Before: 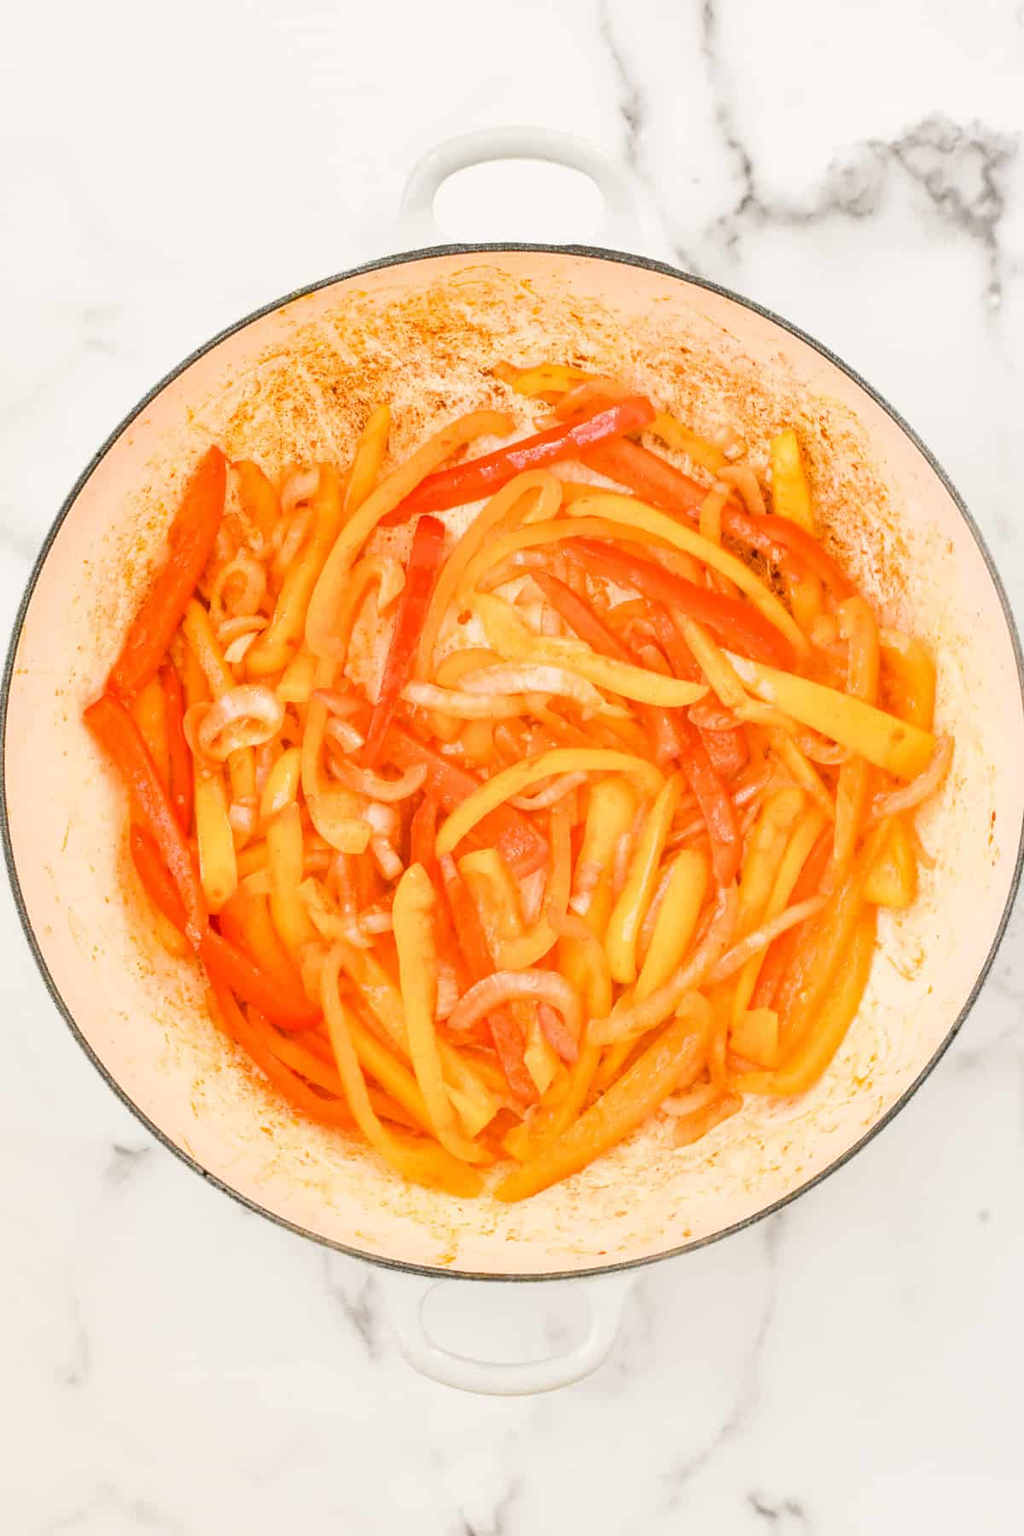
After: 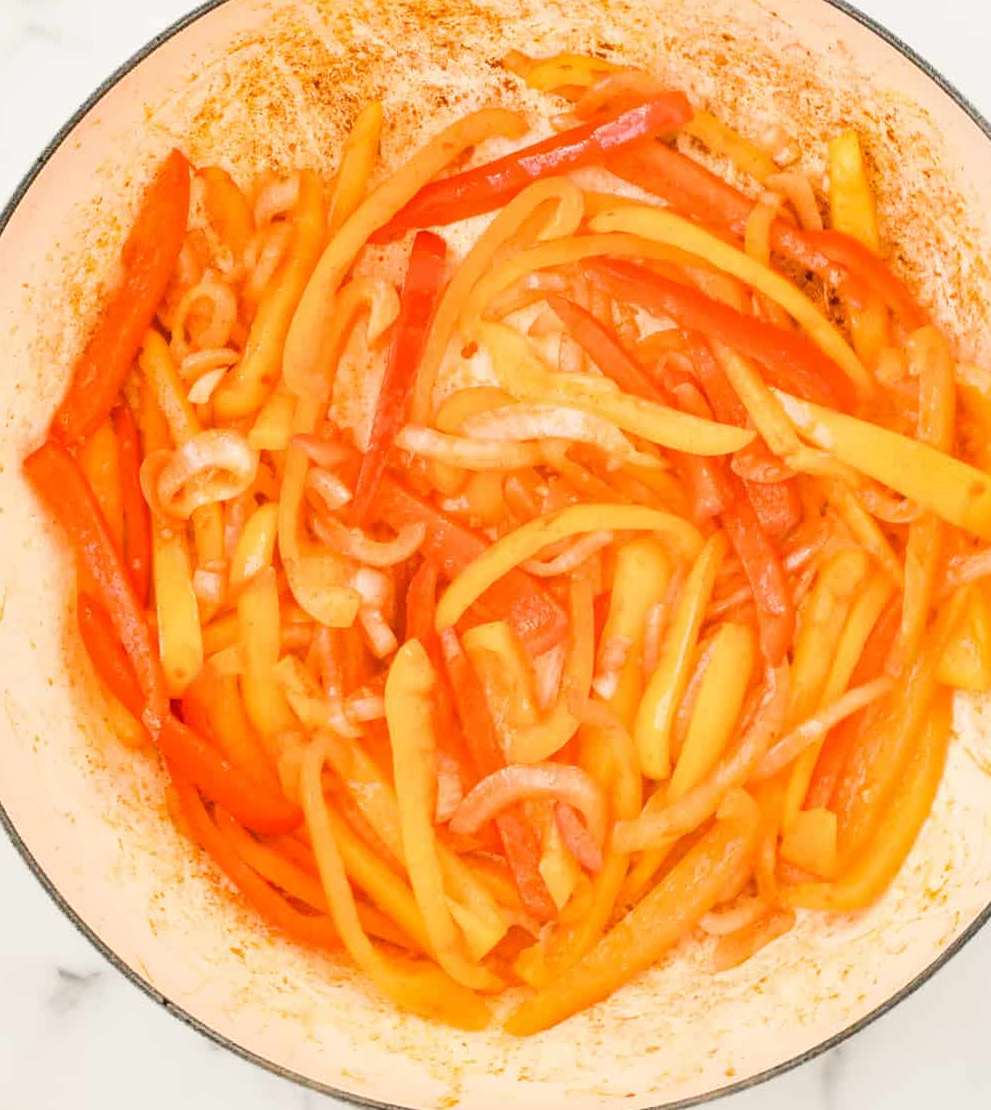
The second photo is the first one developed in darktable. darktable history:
crop and rotate: left 6.315%, top 20.742%, right 11.052%, bottom 17.591%
